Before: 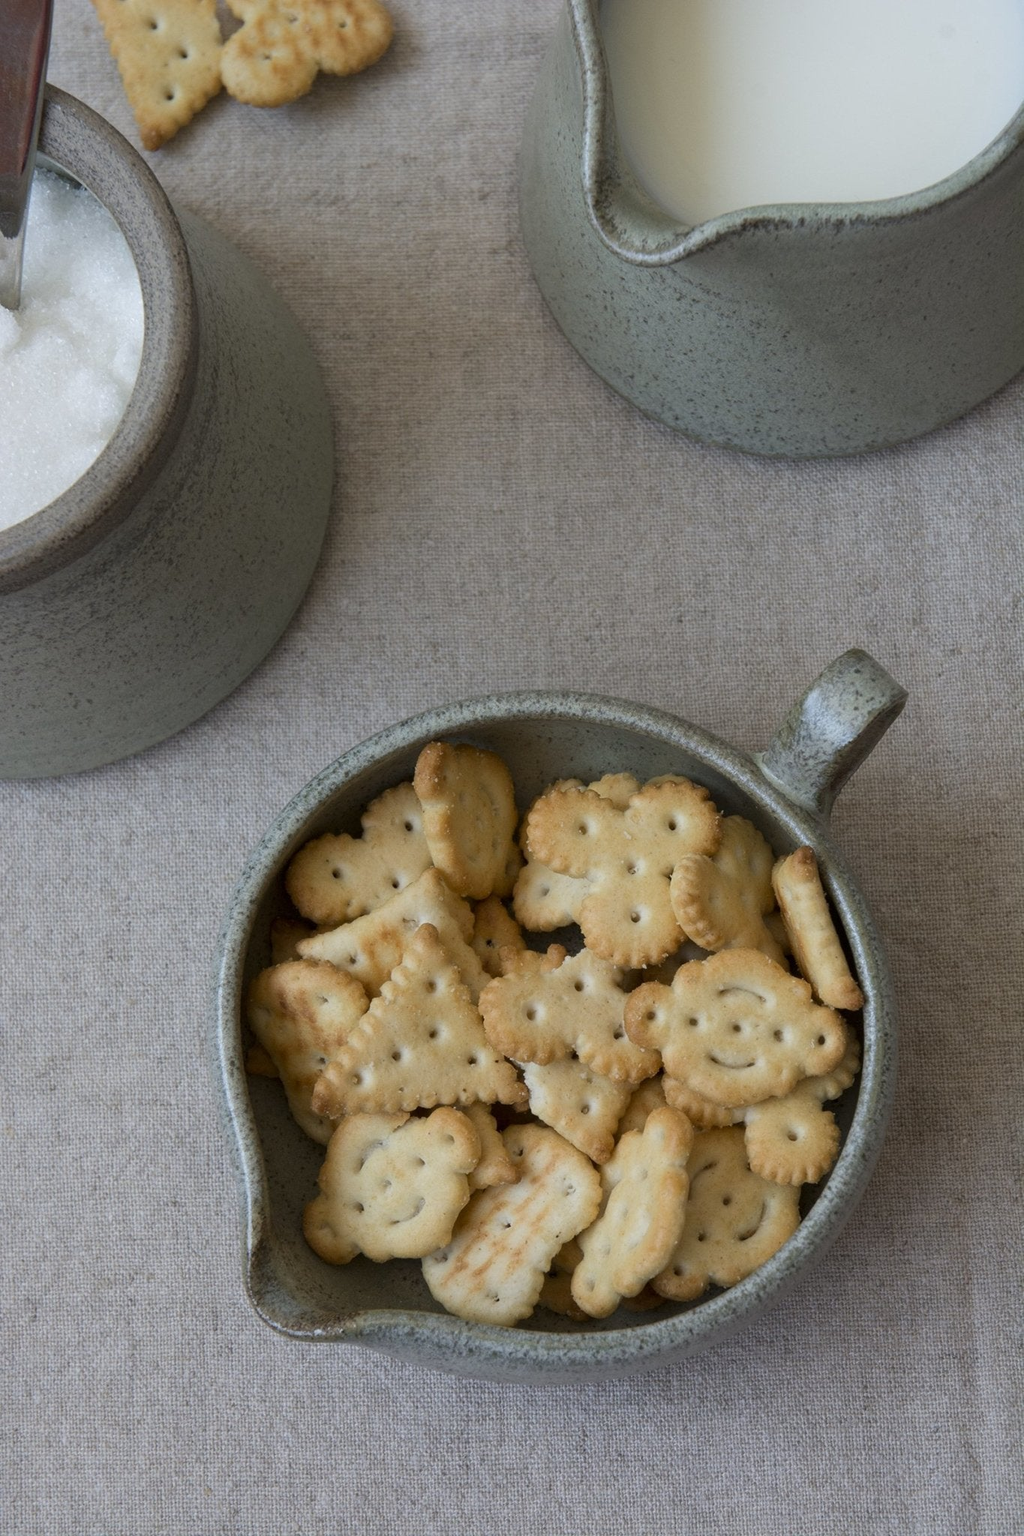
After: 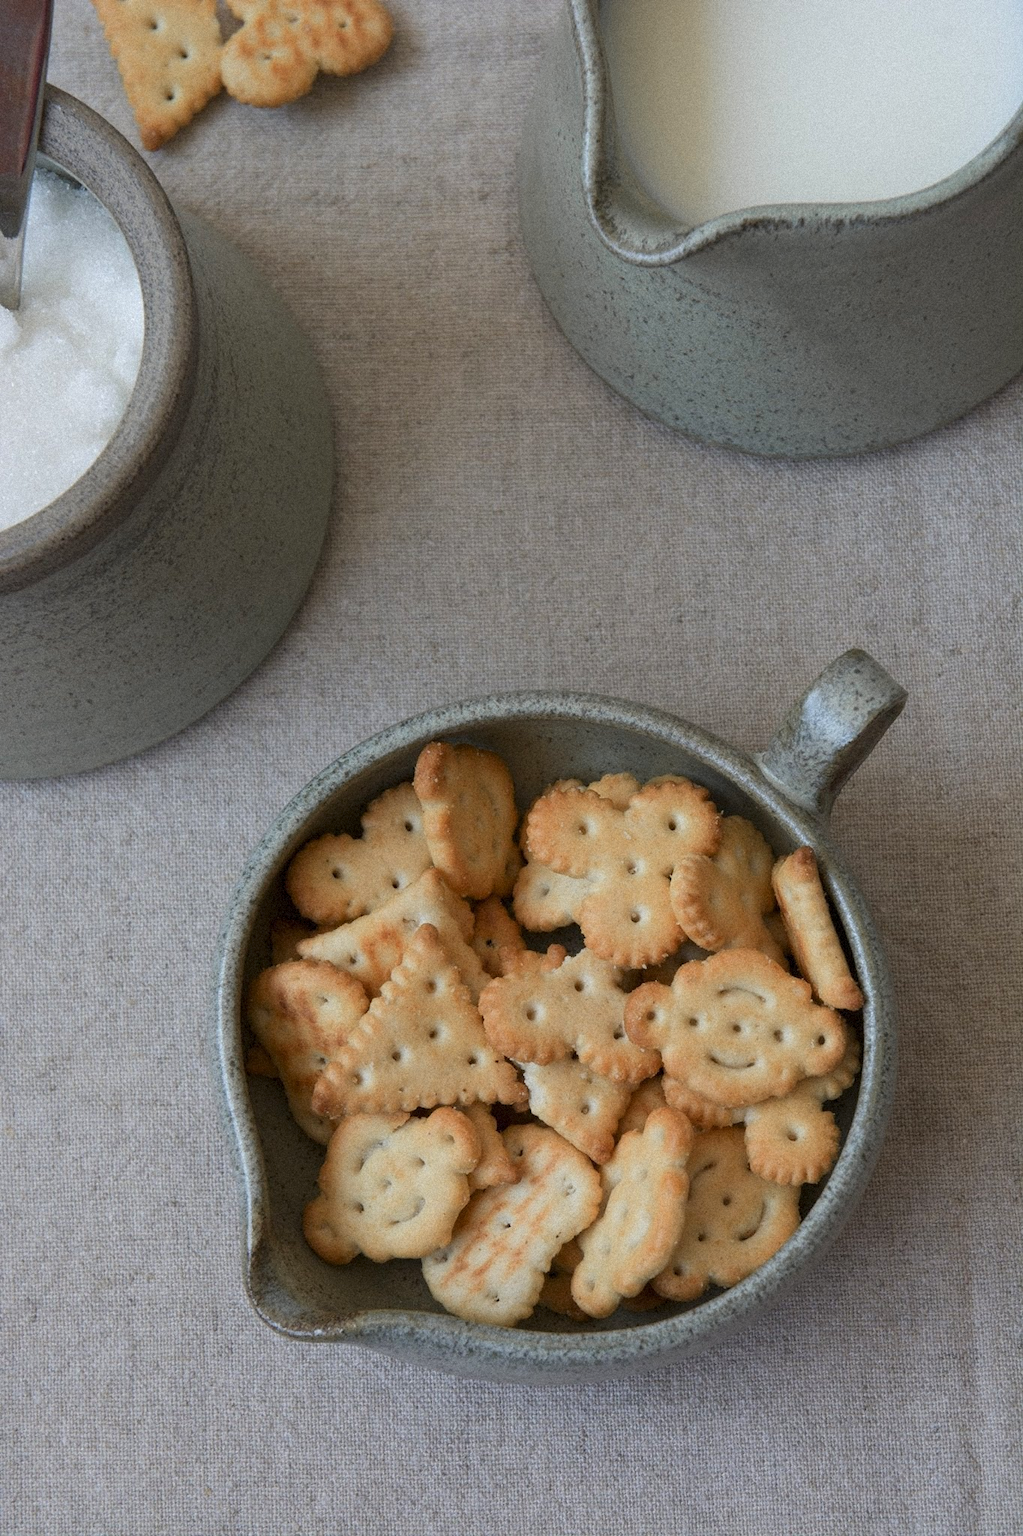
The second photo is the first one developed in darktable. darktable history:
color zones: curves: ch1 [(0.263, 0.53) (0.376, 0.287) (0.487, 0.512) (0.748, 0.547) (1, 0.513)]; ch2 [(0.262, 0.45) (0.751, 0.477)], mix 31.98%
exposure: black level correction 0, compensate exposure bias true, compensate highlight preservation false
grain: mid-tones bias 0%
